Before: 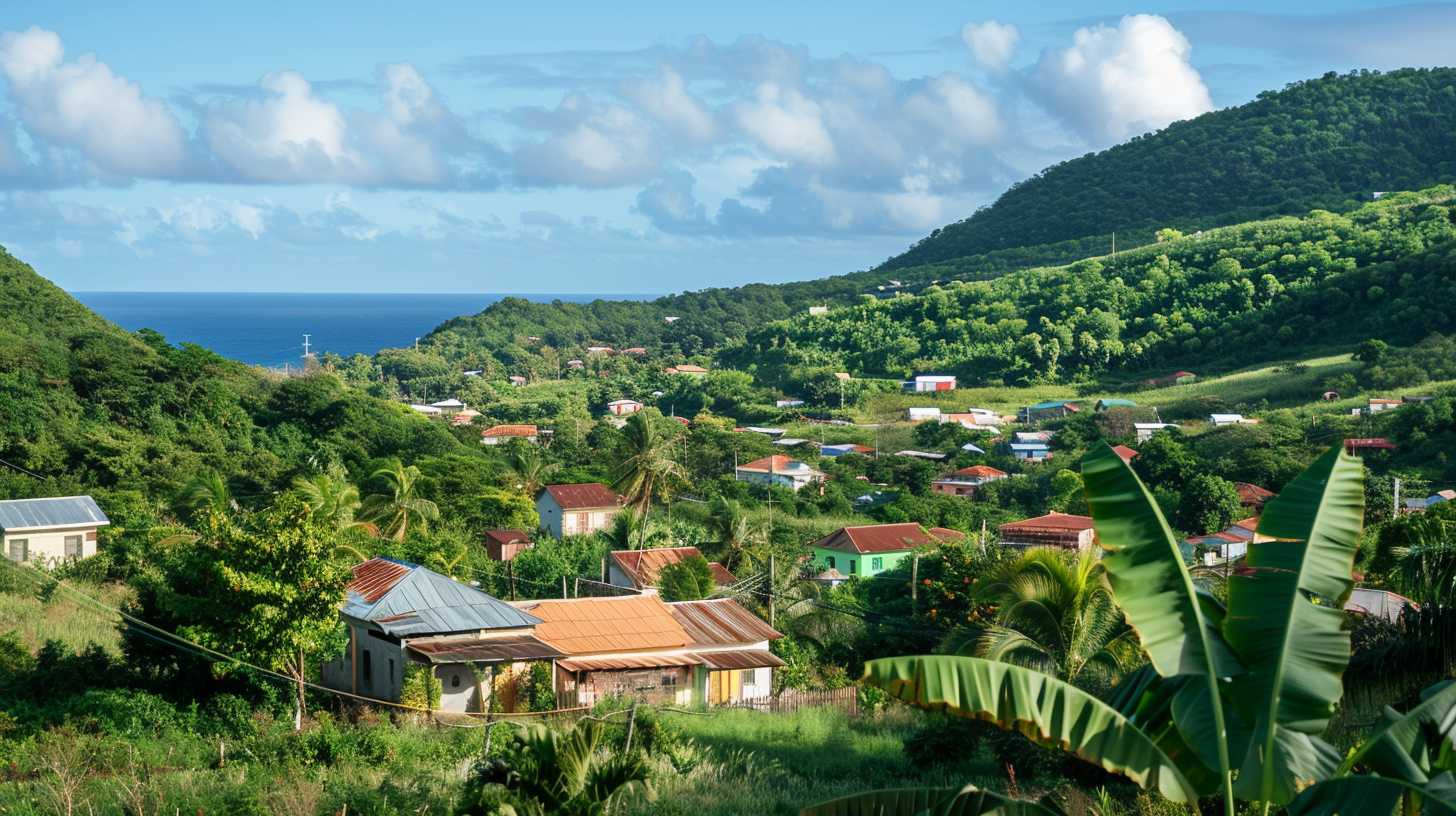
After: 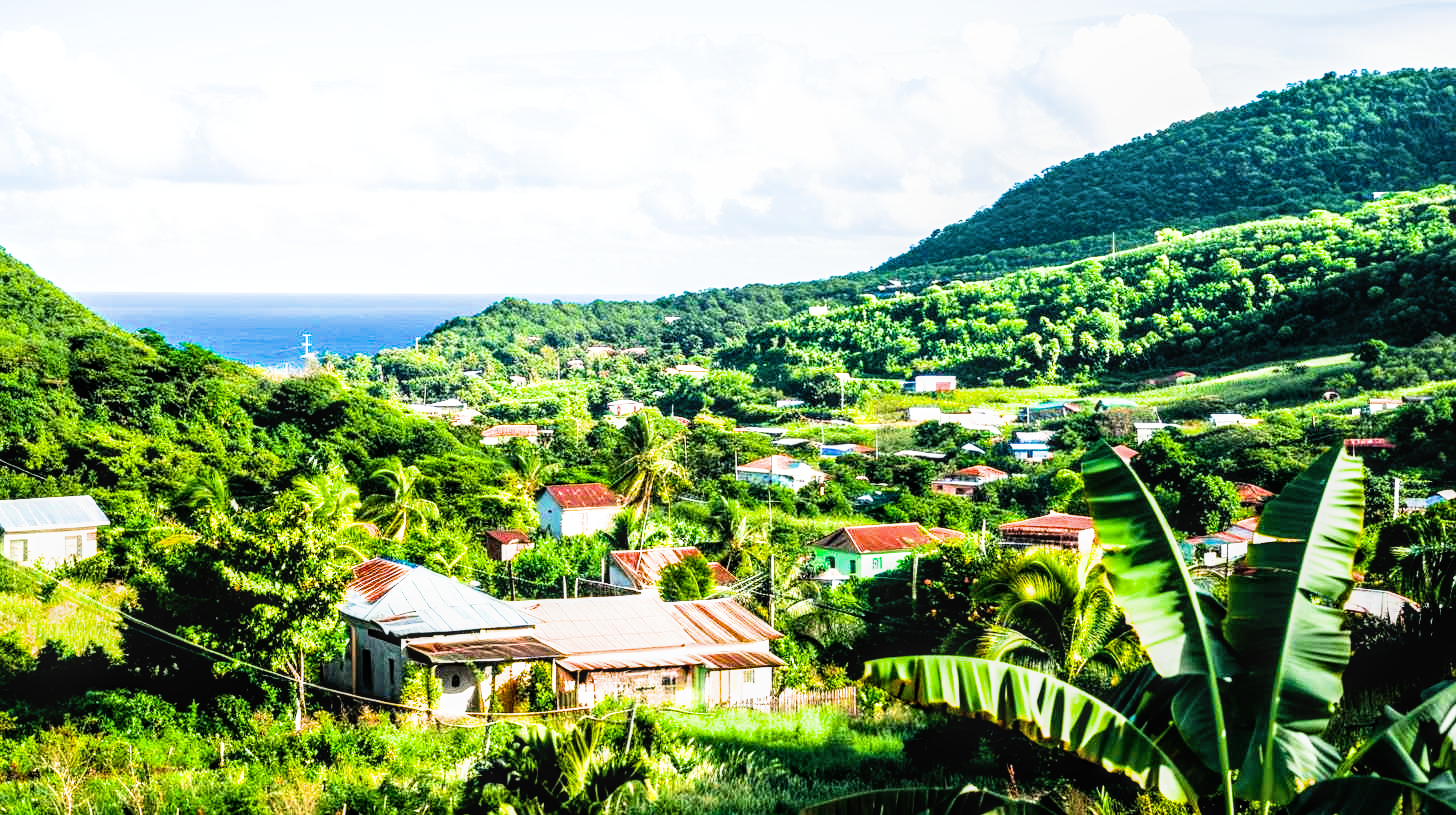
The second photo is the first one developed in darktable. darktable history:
crop: bottom 0.056%
local contrast: on, module defaults
color balance rgb: linear chroma grading › global chroma 14.479%, perceptual saturation grading › global saturation 31.109%, perceptual brilliance grading › global brilliance 14.373%, perceptual brilliance grading › shadows -34.572%, contrast 5.017%
filmic rgb: black relative exposure -5.13 EV, white relative exposure 3.55 EV, threshold 3 EV, hardness 3.18, contrast 1.502, highlights saturation mix -49.03%, enable highlight reconstruction true
exposure: black level correction 0, exposure 1.189 EV, compensate highlight preservation false
